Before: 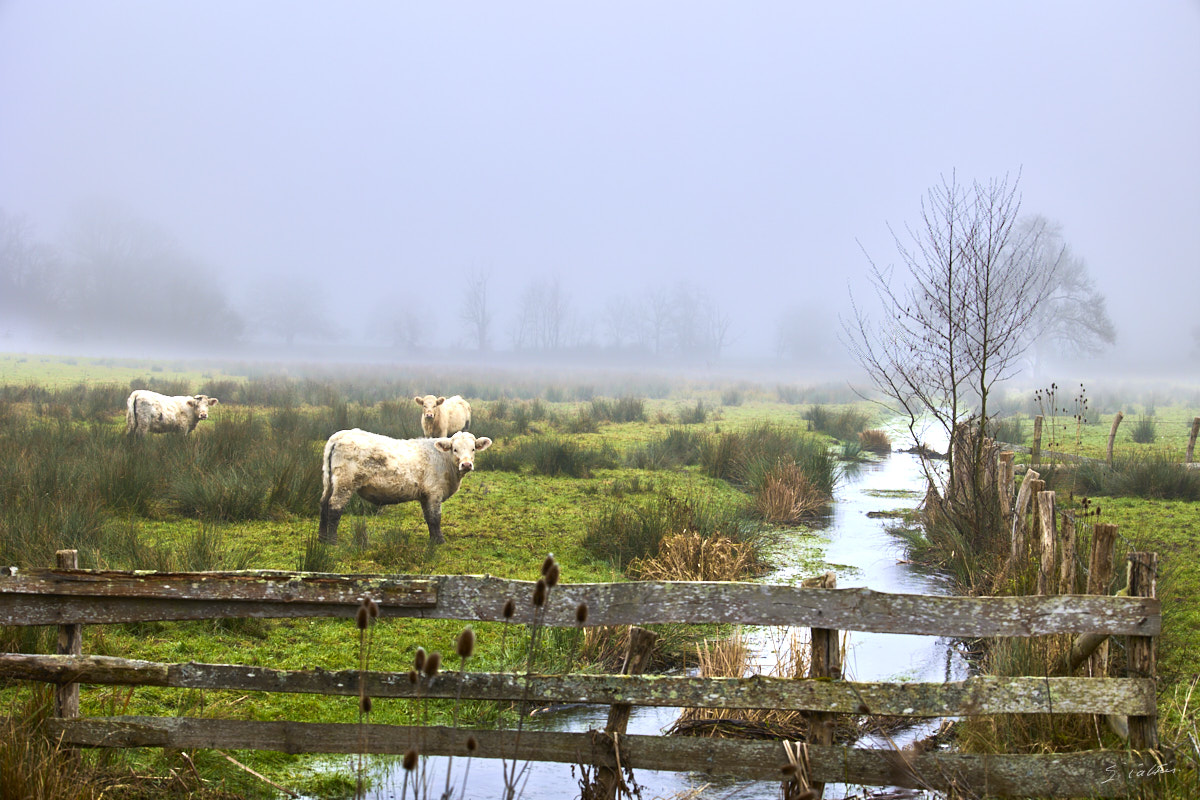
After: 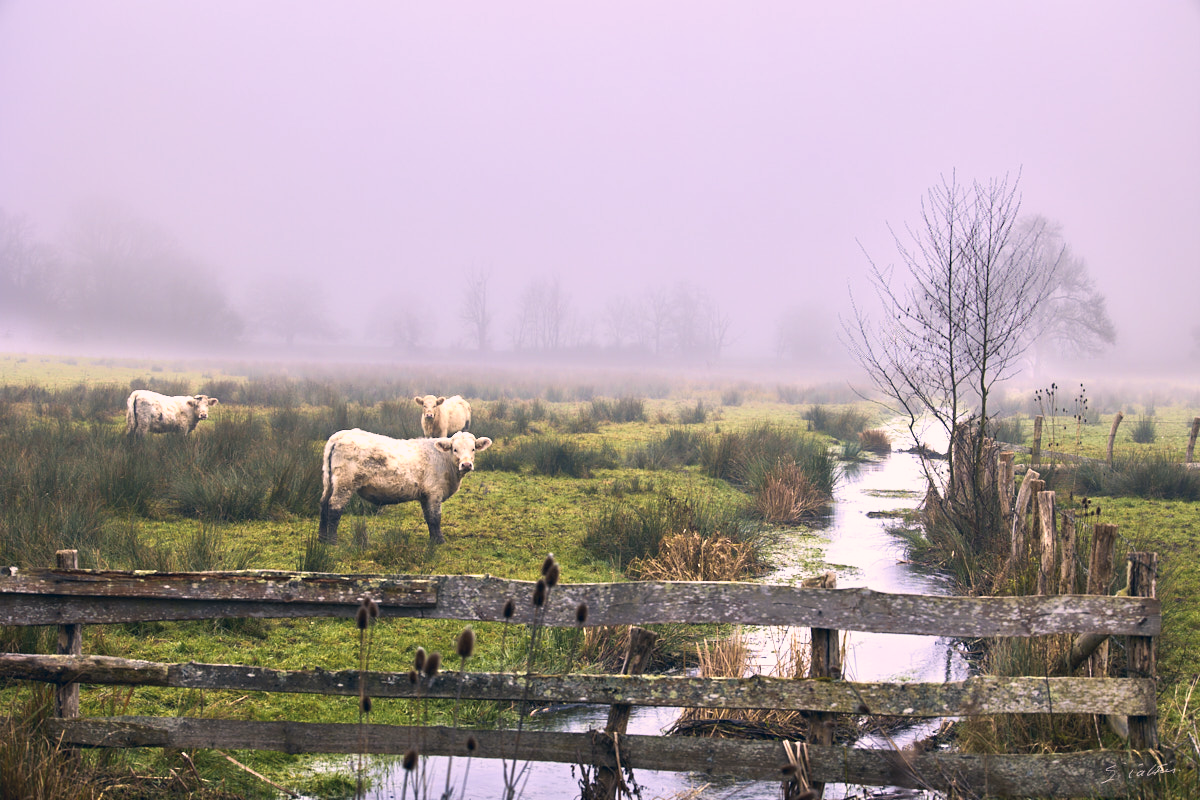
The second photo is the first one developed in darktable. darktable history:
color correction: highlights a* 14.14, highlights b* 6.14, shadows a* -4.96, shadows b* -15.49, saturation 0.861
